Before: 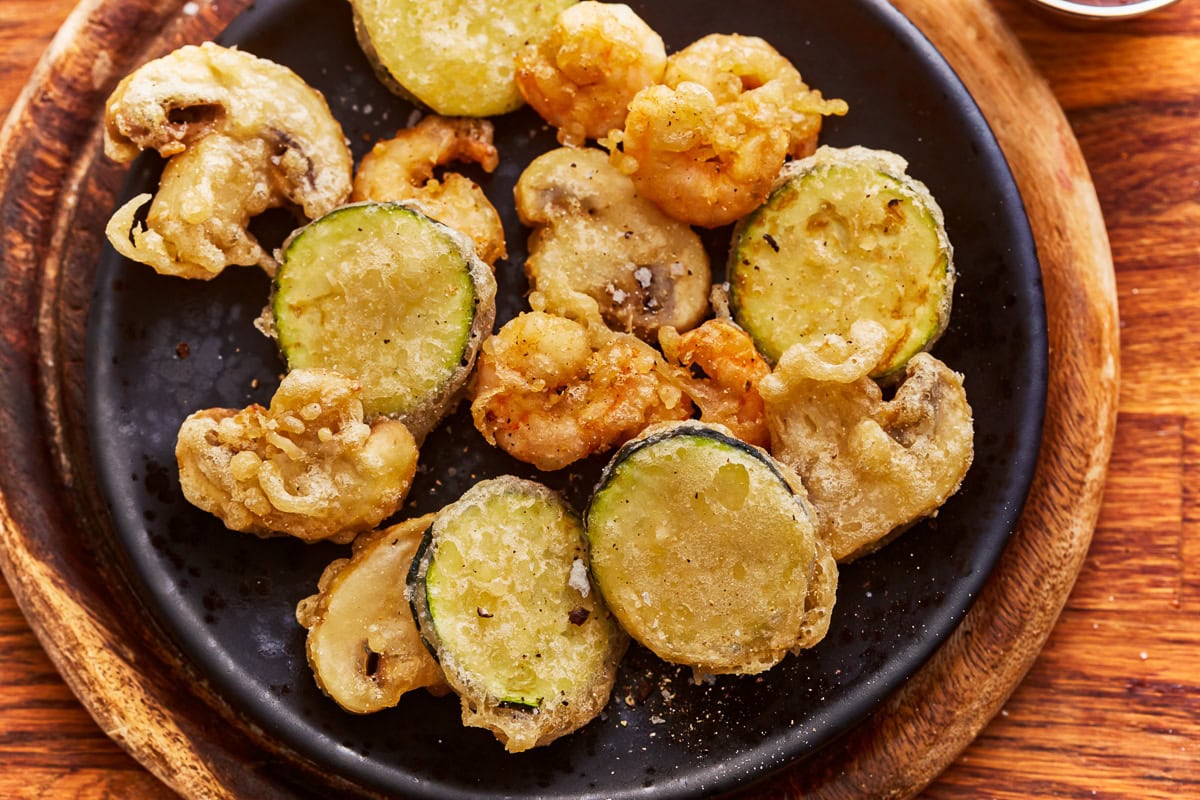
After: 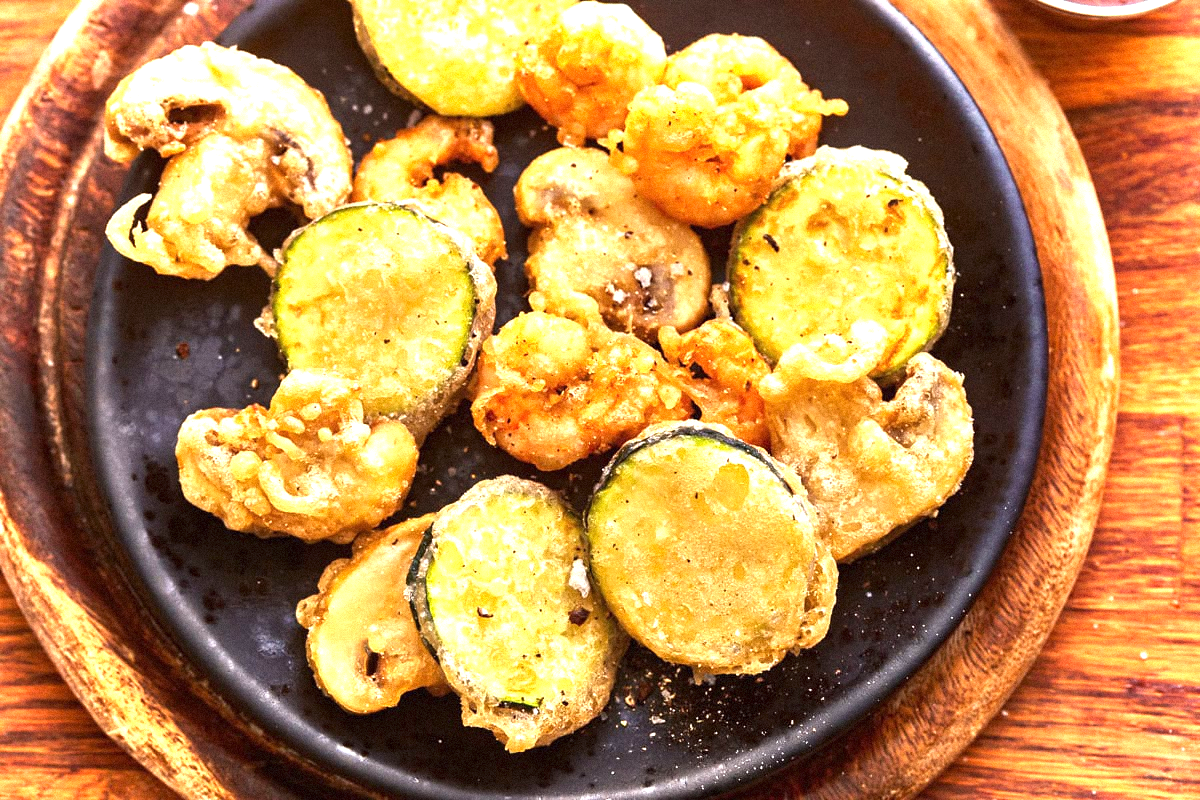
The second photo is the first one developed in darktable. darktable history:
grain: mid-tones bias 0%
exposure: black level correction 0, exposure 1.2 EV, compensate highlight preservation false
